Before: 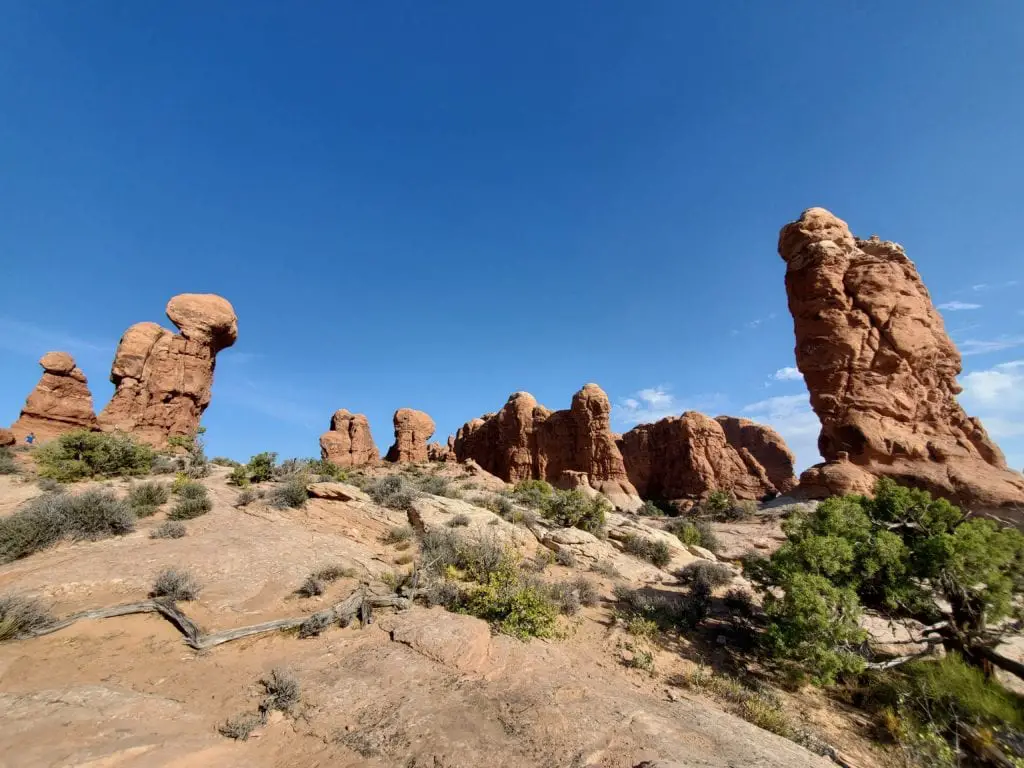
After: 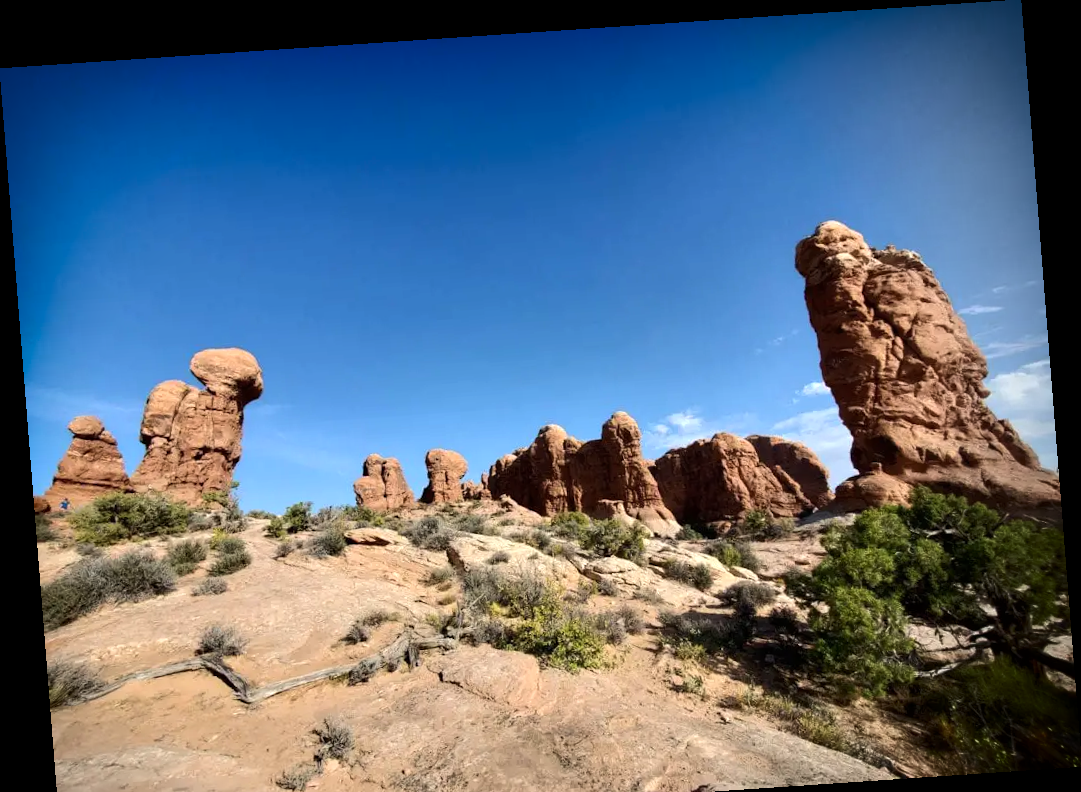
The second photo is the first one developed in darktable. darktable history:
vignetting: center (-0.15, 0.013)
tone equalizer: -8 EV -0.417 EV, -7 EV -0.389 EV, -6 EV -0.333 EV, -5 EV -0.222 EV, -3 EV 0.222 EV, -2 EV 0.333 EV, -1 EV 0.389 EV, +0 EV 0.417 EV, edges refinement/feathering 500, mask exposure compensation -1.57 EV, preserve details no
crop and rotate: top 0%, bottom 5.097%
rotate and perspective: rotation -4.2°, shear 0.006, automatic cropping off
shadows and highlights: shadows -70, highlights 35, soften with gaussian
